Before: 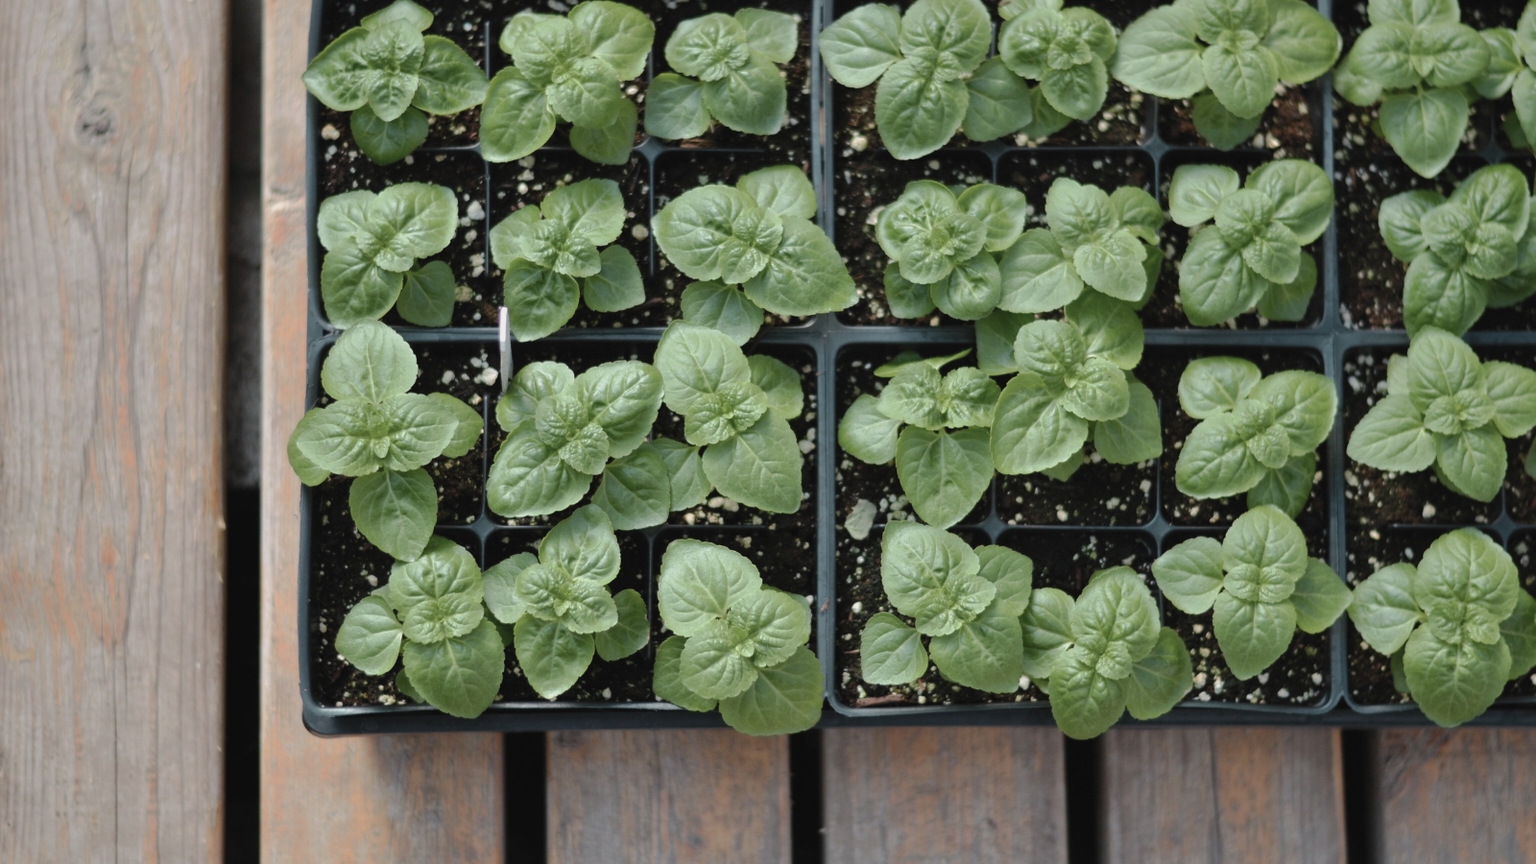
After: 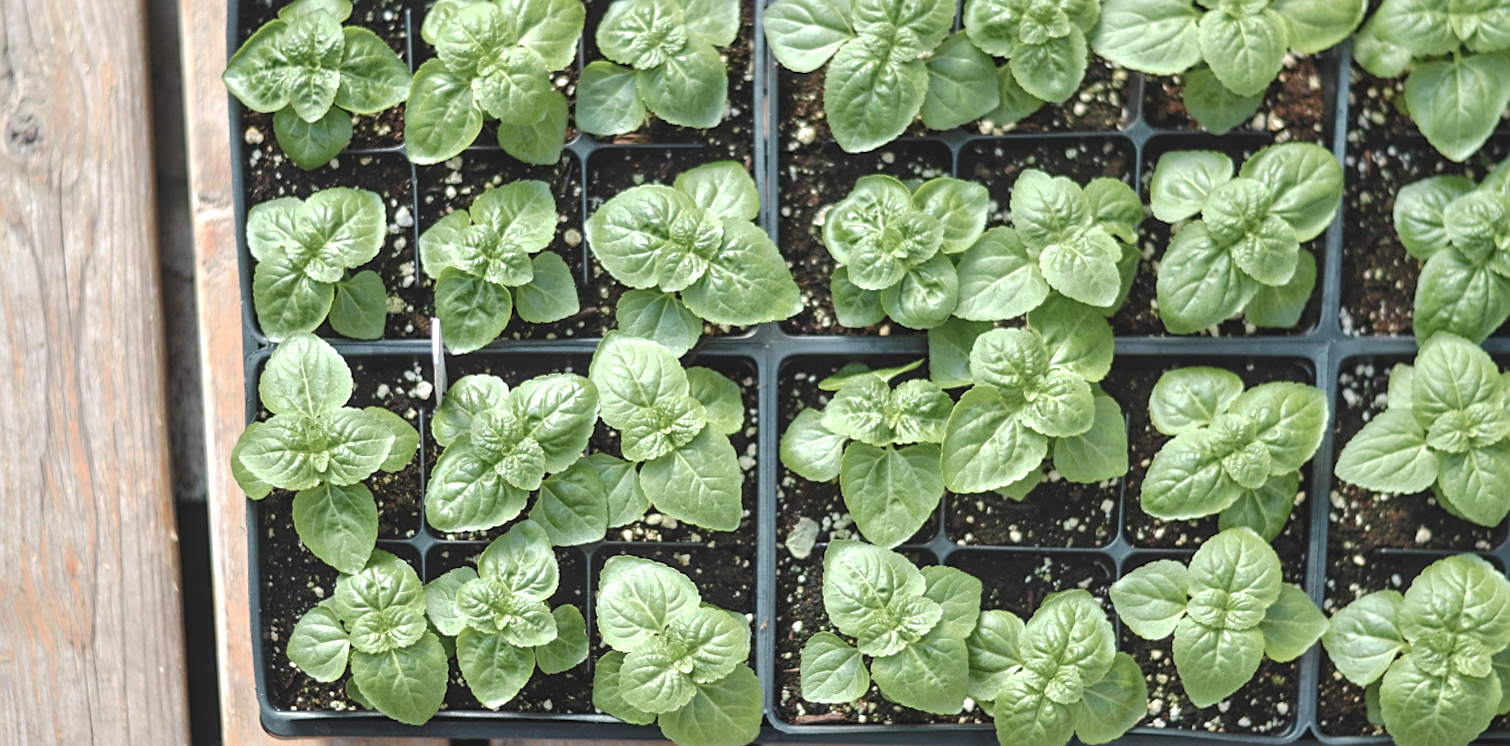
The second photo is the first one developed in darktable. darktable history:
crop and rotate: top 0%, bottom 11.49%
tone equalizer: -8 EV 0.25 EV, -7 EV 0.417 EV, -6 EV 0.417 EV, -5 EV 0.25 EV, -3 EV -0.25 EV, -2 EV -0.417 EV, -1 EV -0.417 EV, +0 EV -0.25 EV, edges refinement/feathering 500, mask exposure compensation -1.57 EV, preserve details guided filter
local contrast: on, module defaults
rotate and perspective: rotation 0.062°, lens shift (vertical) 0.115, lens shift (horizontal) -0.133, crop left 0.047, crop right 0.94, crop top 0.061, crop bottom 0.94
exposure: exposure 1.223 EV, compensate highlight preservation false
sharpen: on, module defaults
